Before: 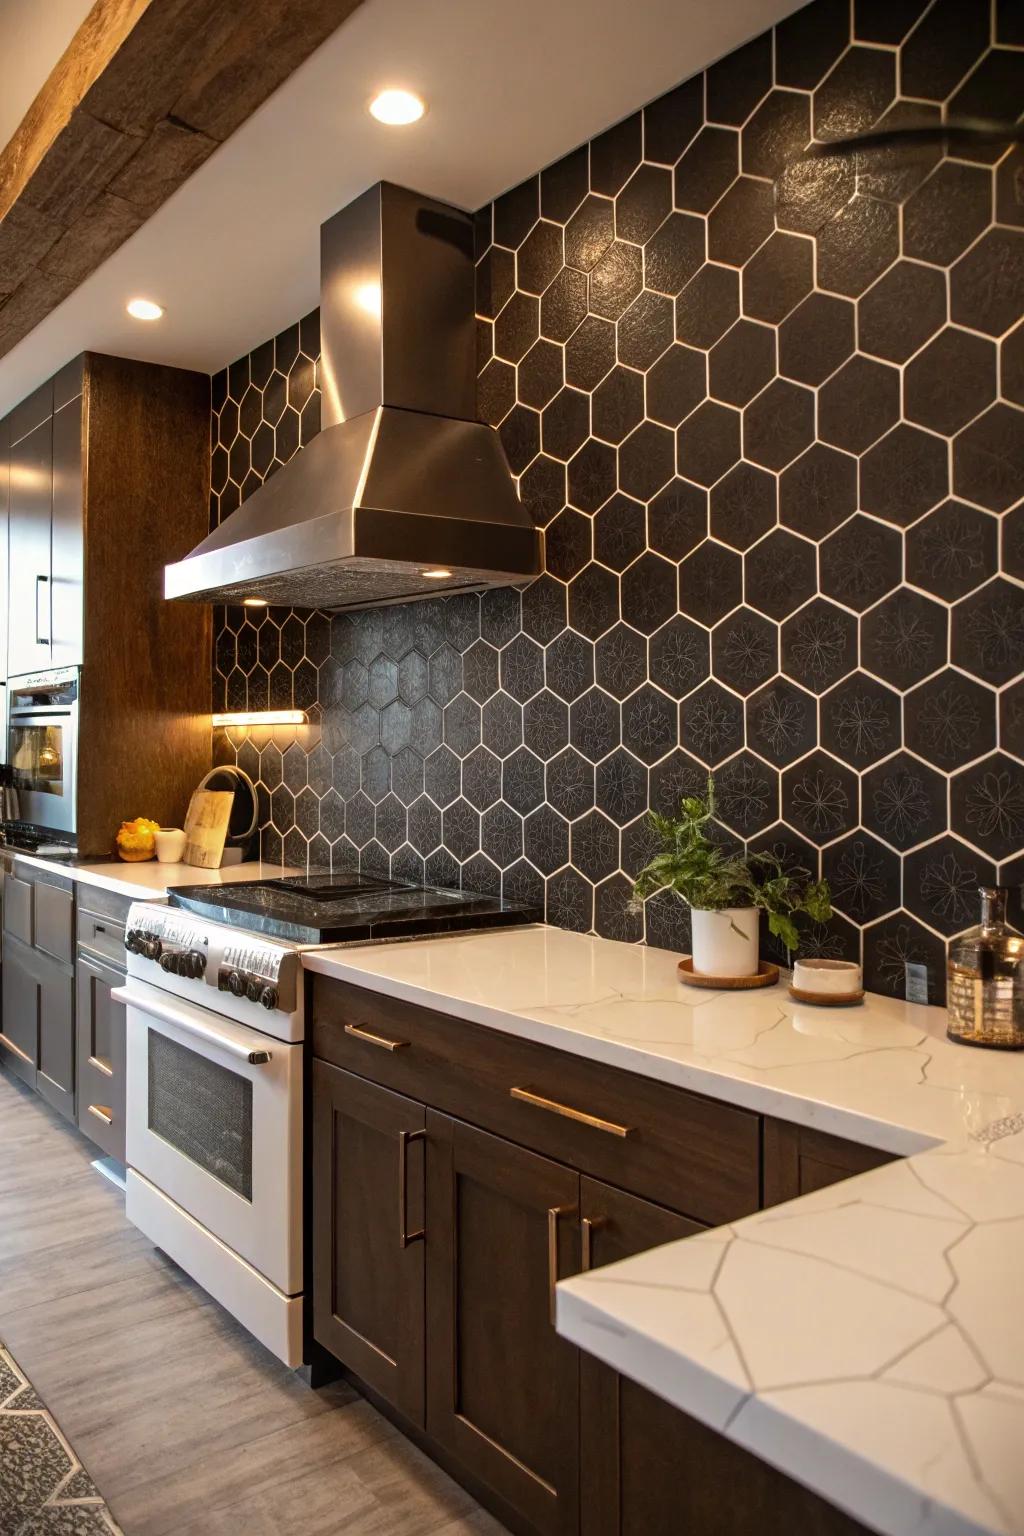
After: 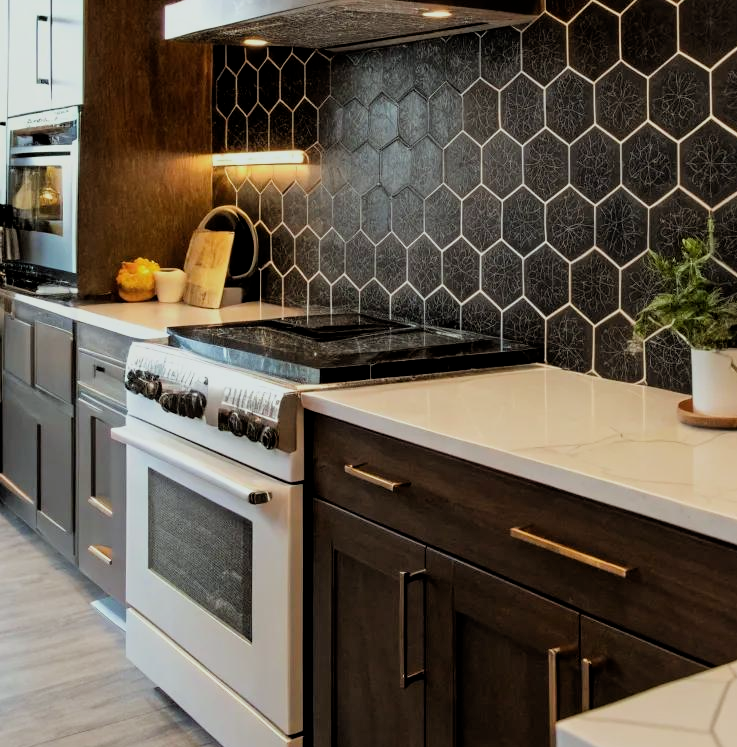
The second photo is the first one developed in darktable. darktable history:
color calibration: illuminant Planckian (black body), x 0.351, y 0.352, temperature 4781.69 K
crop: top 36.466%, right 28.004%, bottom 14.861%
filmic rgb: black relative exposure -7.74 EV, white relative exposure 4.37 EV, target black luminance 0%, hardness 3.75, latitude 50.67%, contrast 1.07, highlights saturation mix 9.8%, shadows ↔ highlights balance -0.229%
